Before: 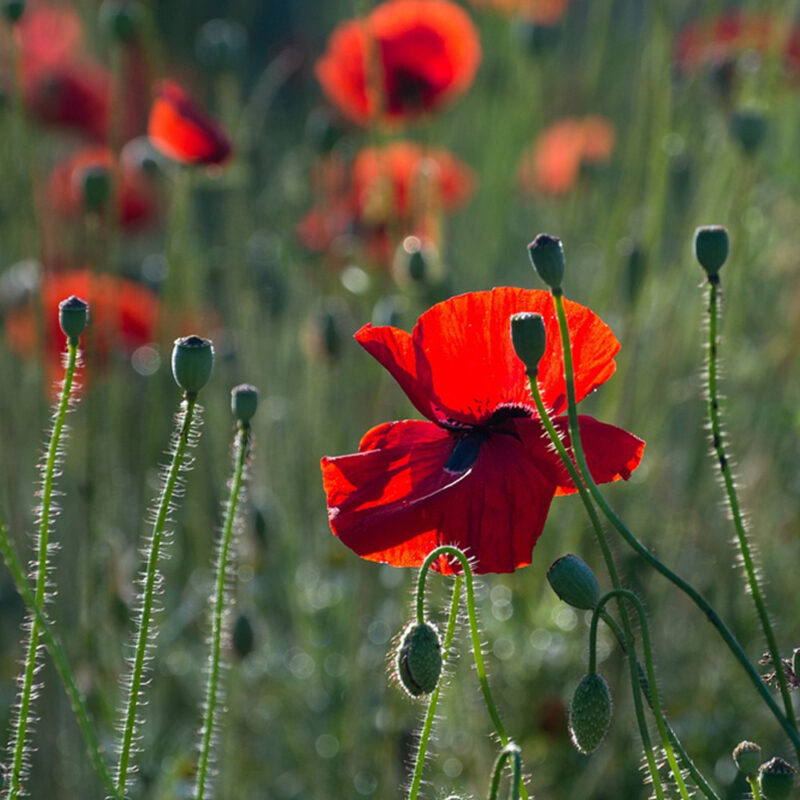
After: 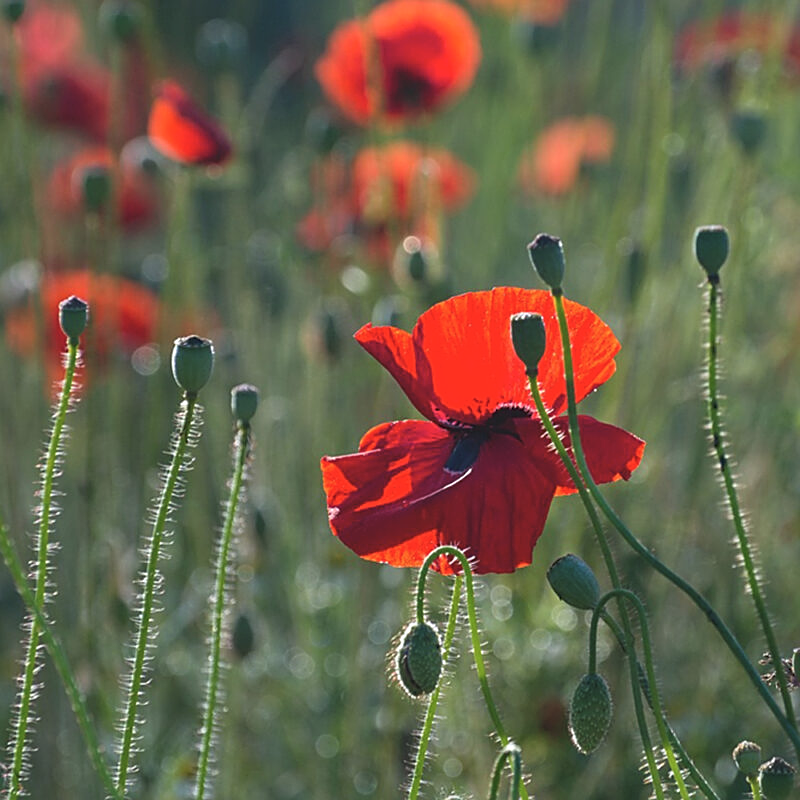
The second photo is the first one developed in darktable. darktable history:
color balance: lift [1.007, 1, 1, 1], gamma [1.097, 1, 1, 1]
sharpen: on, module defaults
